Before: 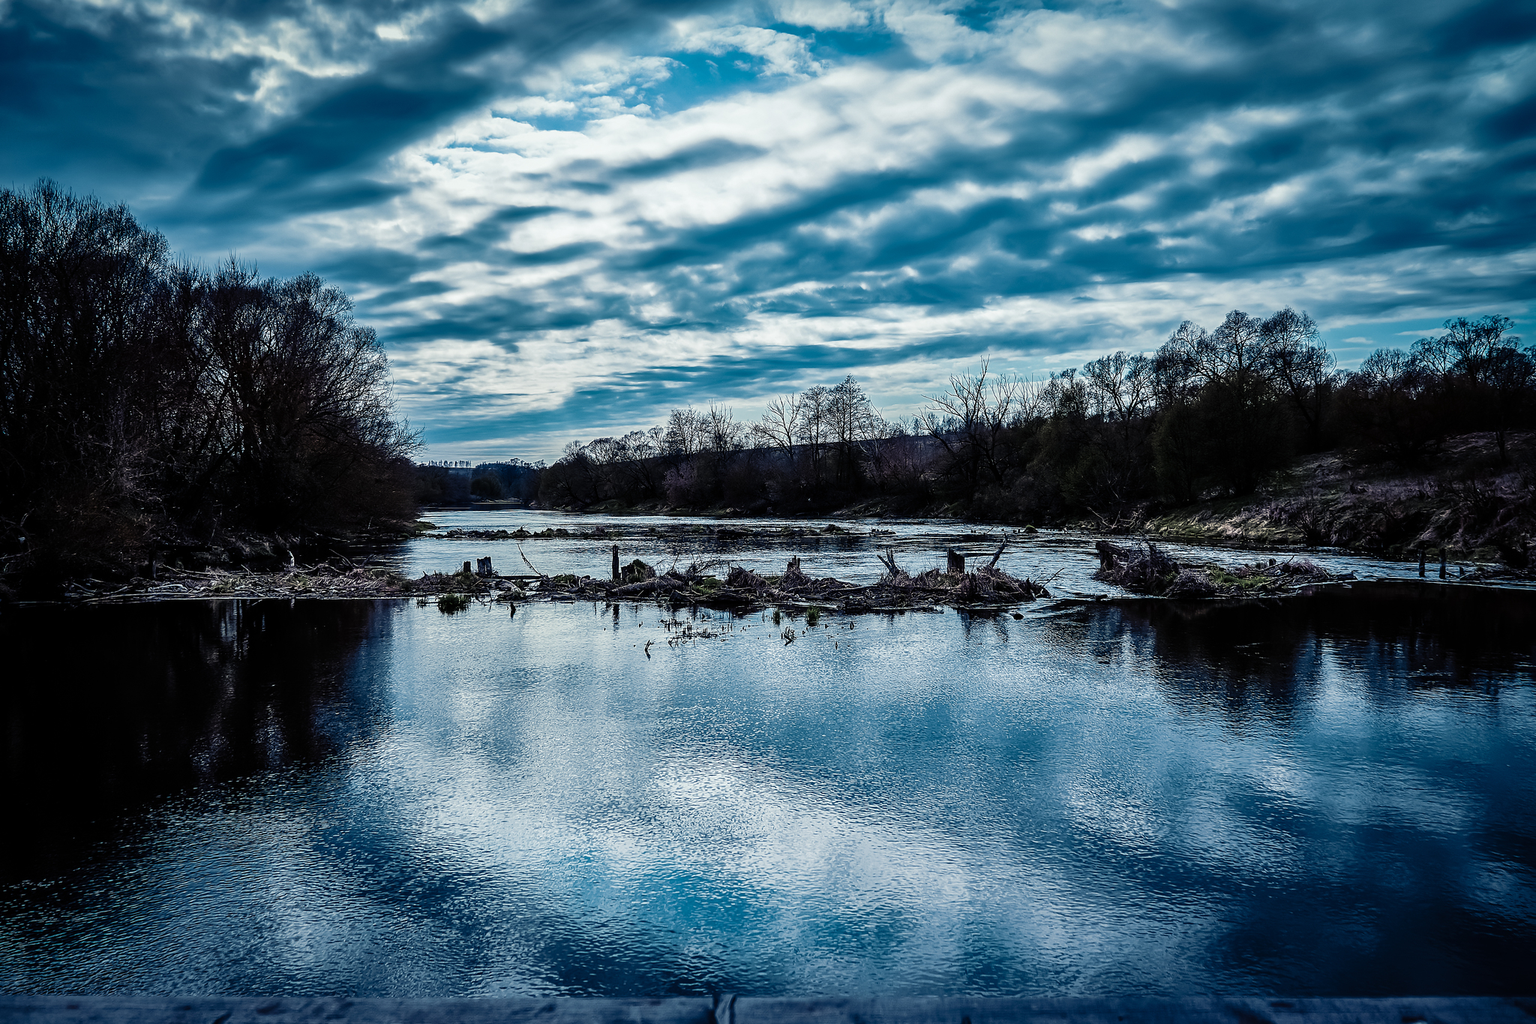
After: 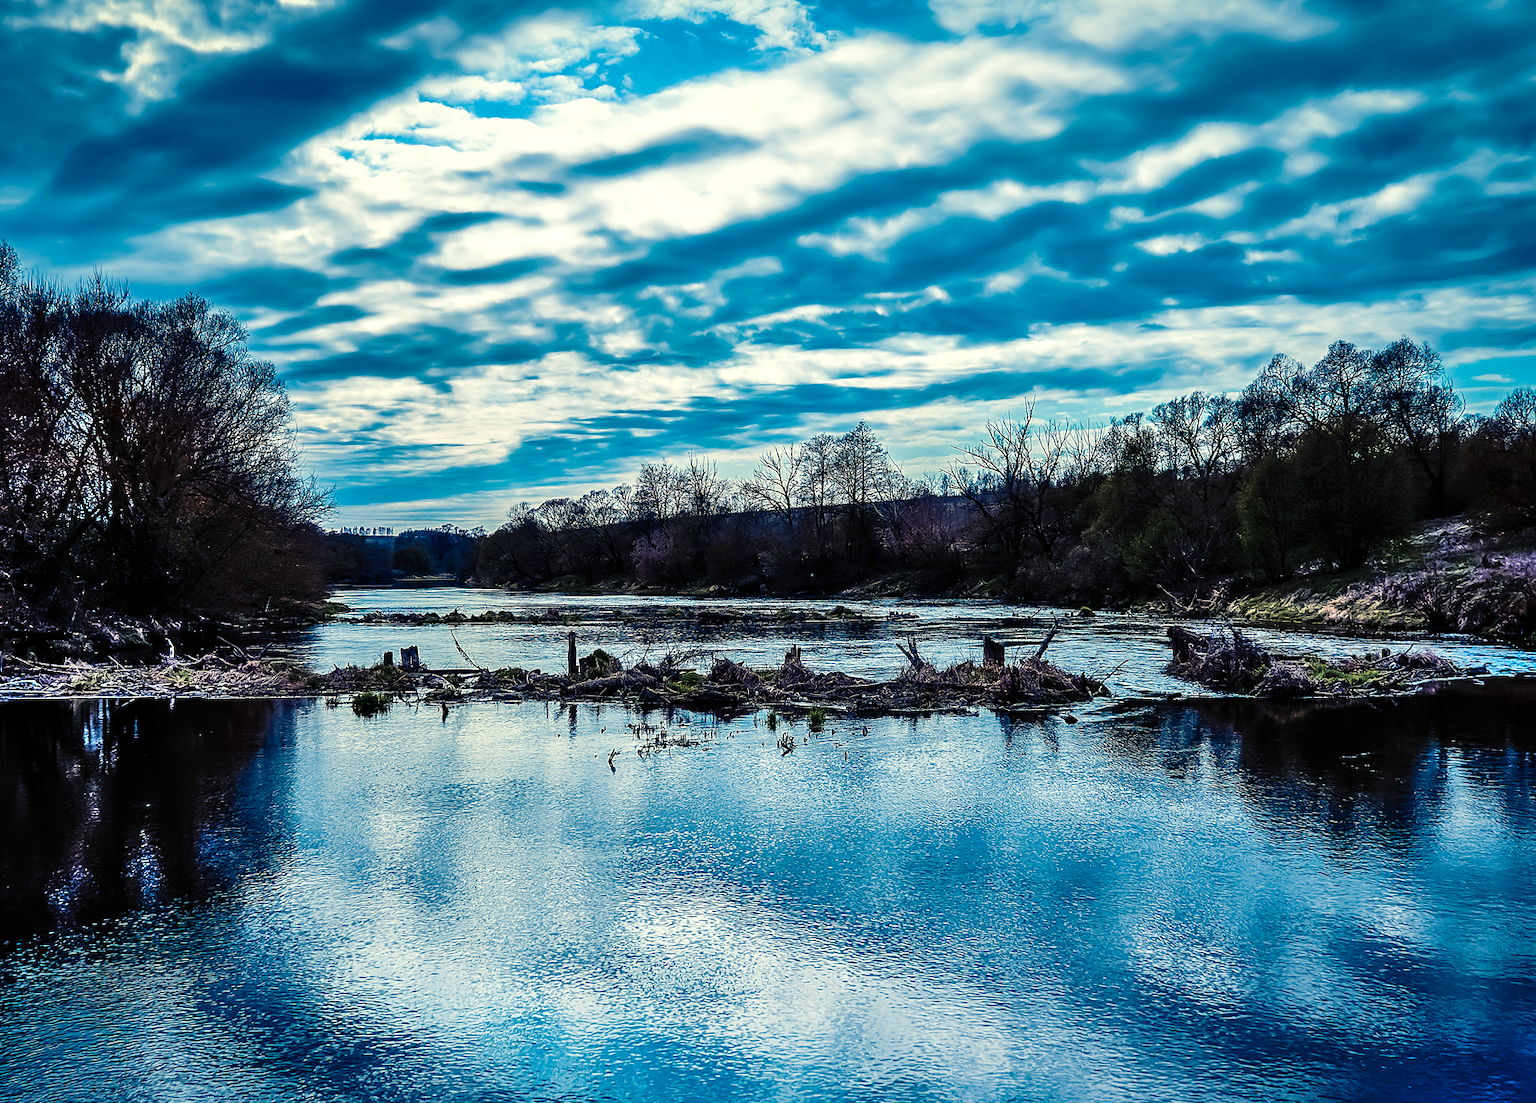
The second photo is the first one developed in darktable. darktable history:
color balance rgb: highlights gain › chroma 3.018%, highlights gain › hue 75.83°, linear chroma grading › global chroma 20.323%, perceptual saturation grading › global saturation 29.782%, global vibrance 20%
shadows and highlights: radius 46.72, white point adjustment 6.66, compress 79.51%, soften with gaussian
crop: left 10.011%, top 3.483%, right 9.231%, bottom 9.432%
